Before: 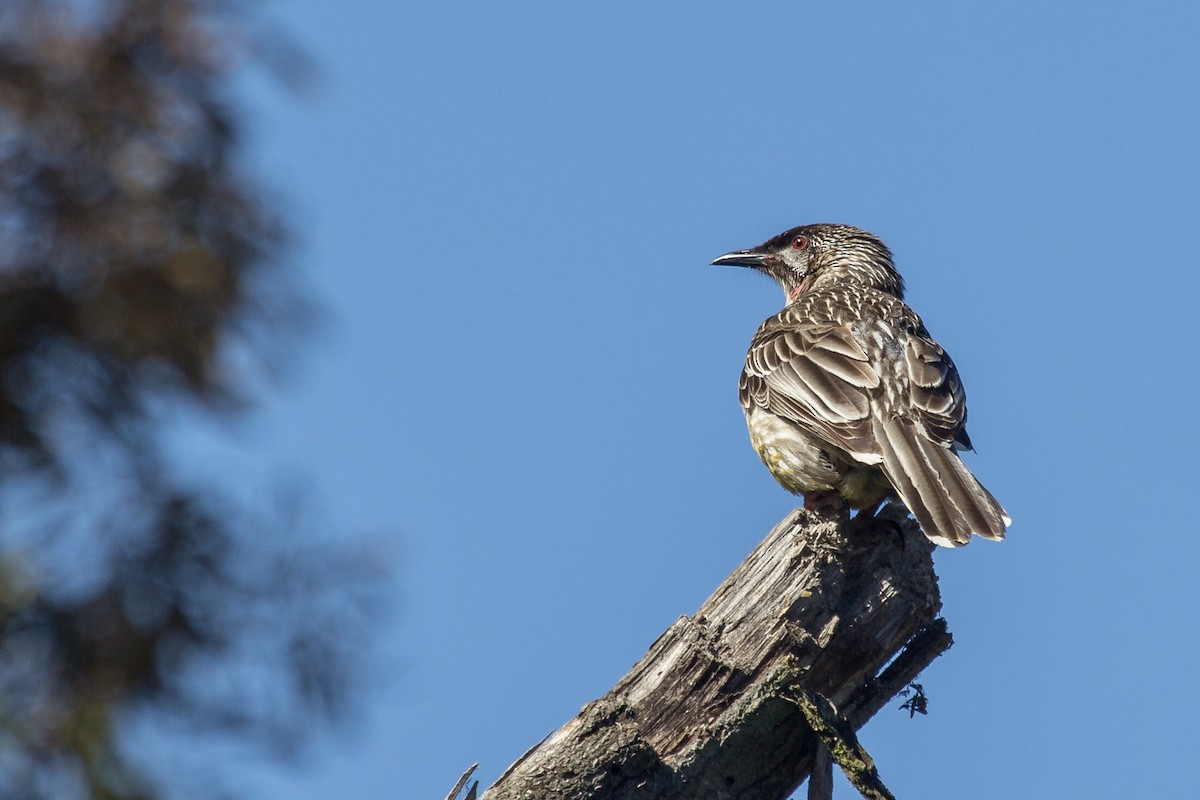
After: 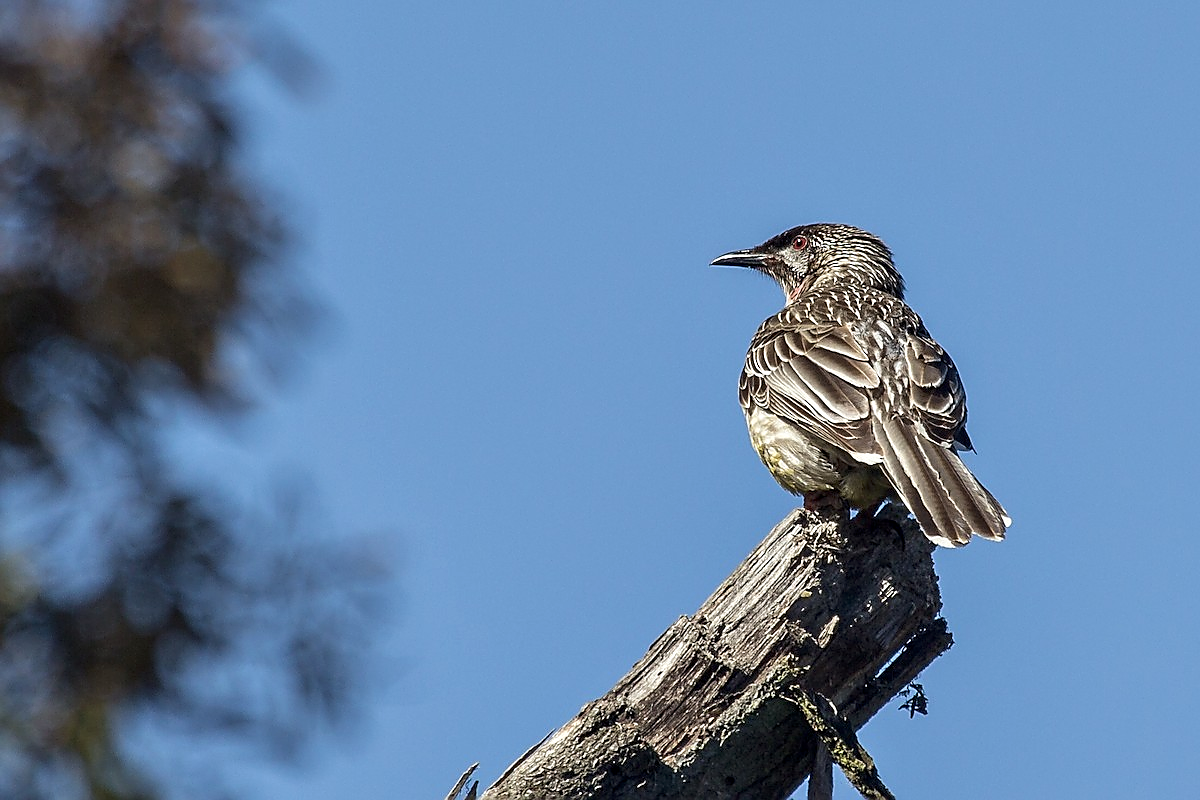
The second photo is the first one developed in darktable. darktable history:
sharpen: radius 1.374, amount 1.258, threshold 0.771
contrast equalizer: y [[0.6 ×6], [0.55 ×6], [0 ×6], [0 ×6], [0 ×6]], mix 0.202
